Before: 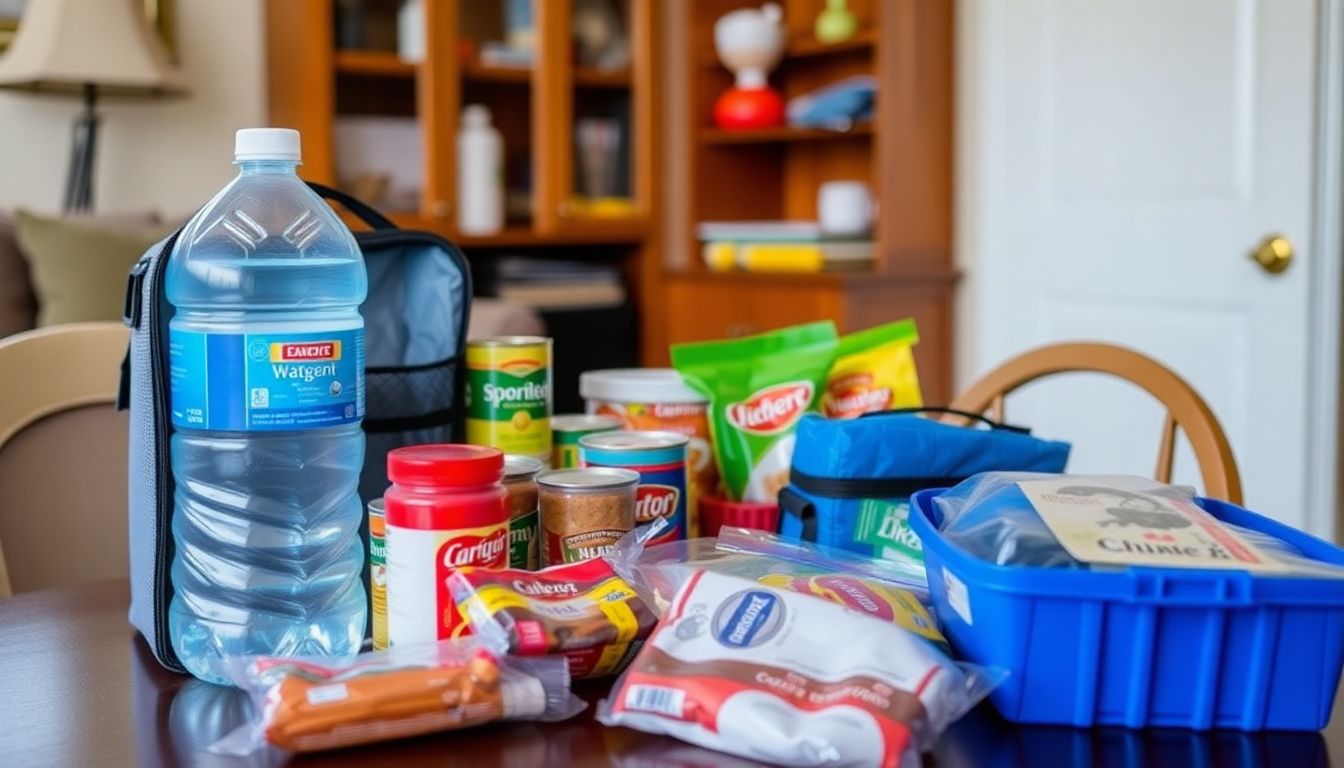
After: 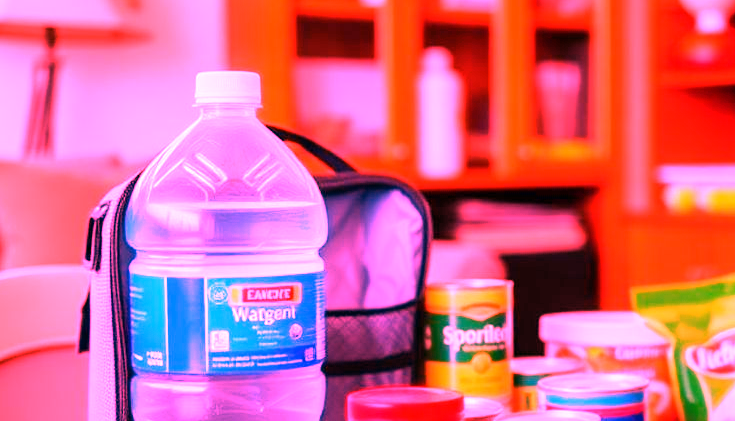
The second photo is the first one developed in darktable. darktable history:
crop and rotate: left 3.047%, top 7.509%, right 42.236%, bottom 37.598%
white balance: red 4.26, blue 1.802
